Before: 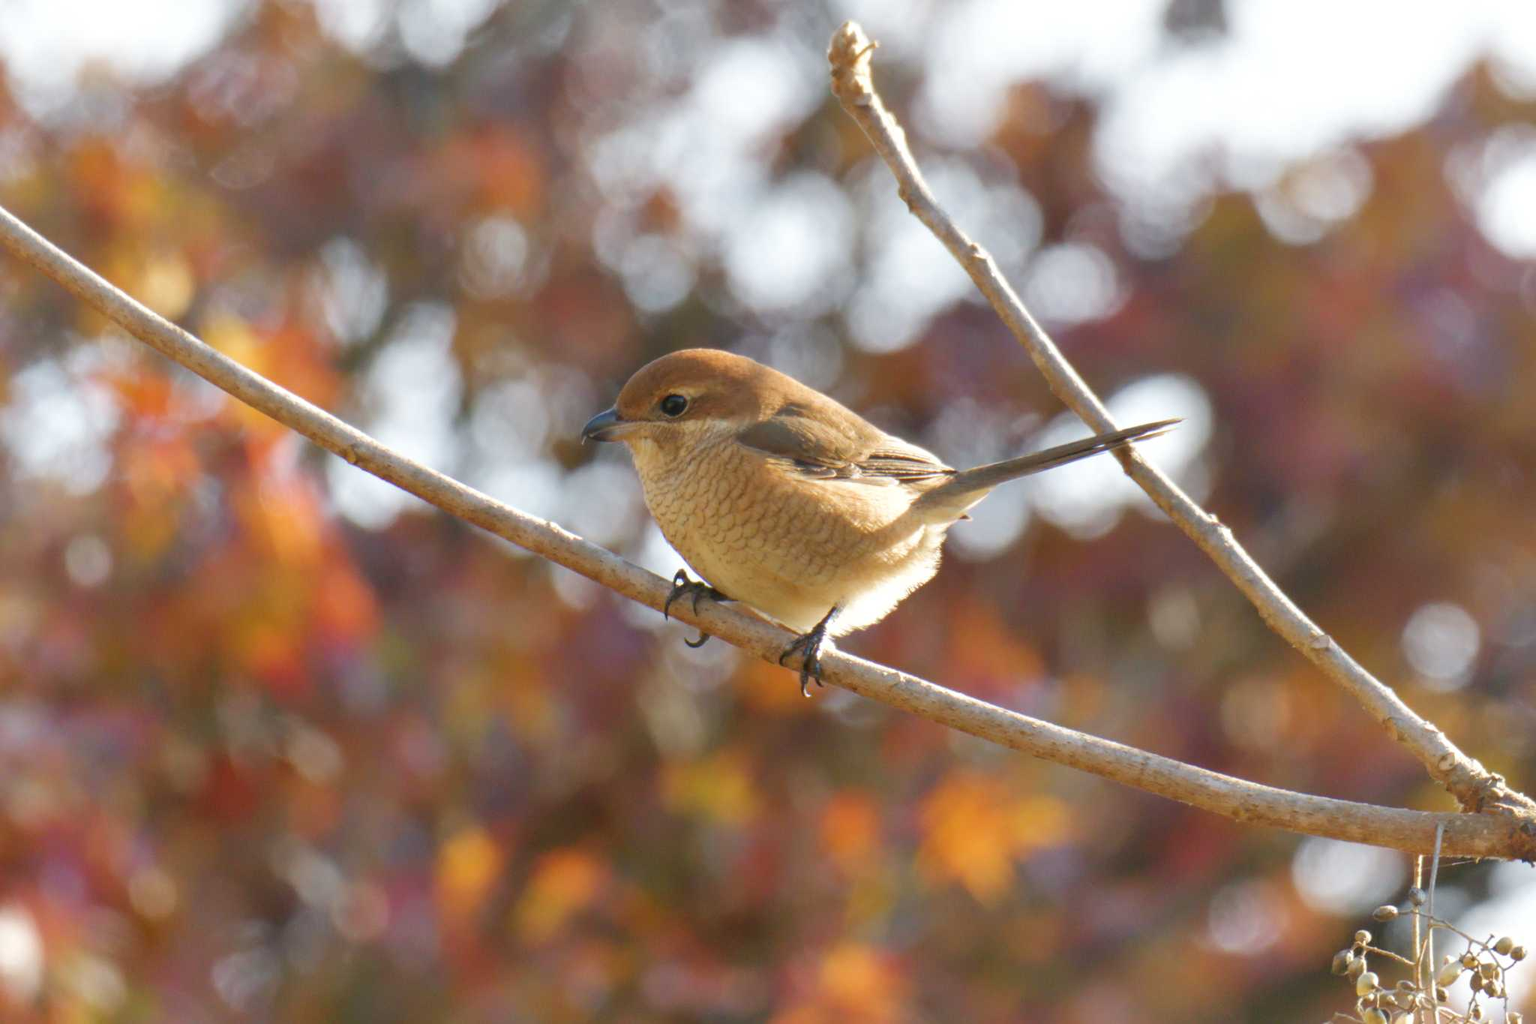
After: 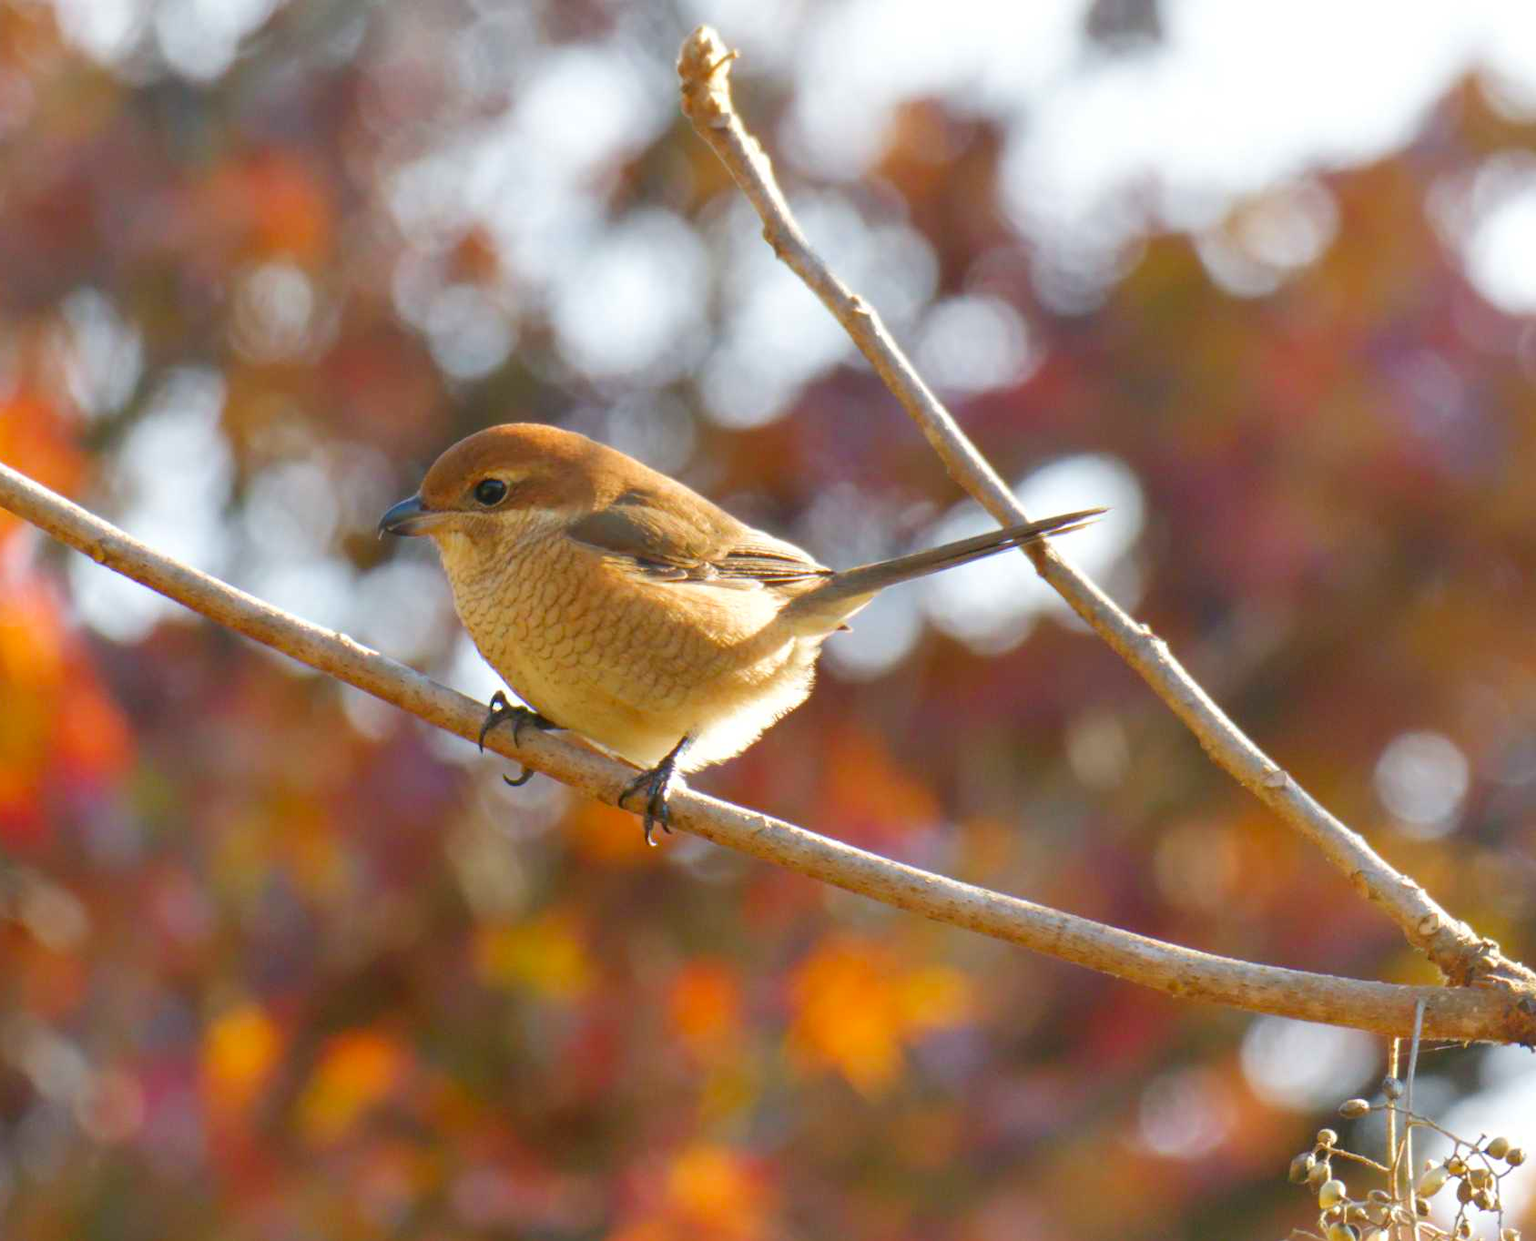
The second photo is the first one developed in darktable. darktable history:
color correction: saturation 1.34
crop: left 17.582%, bottom 0.031%
